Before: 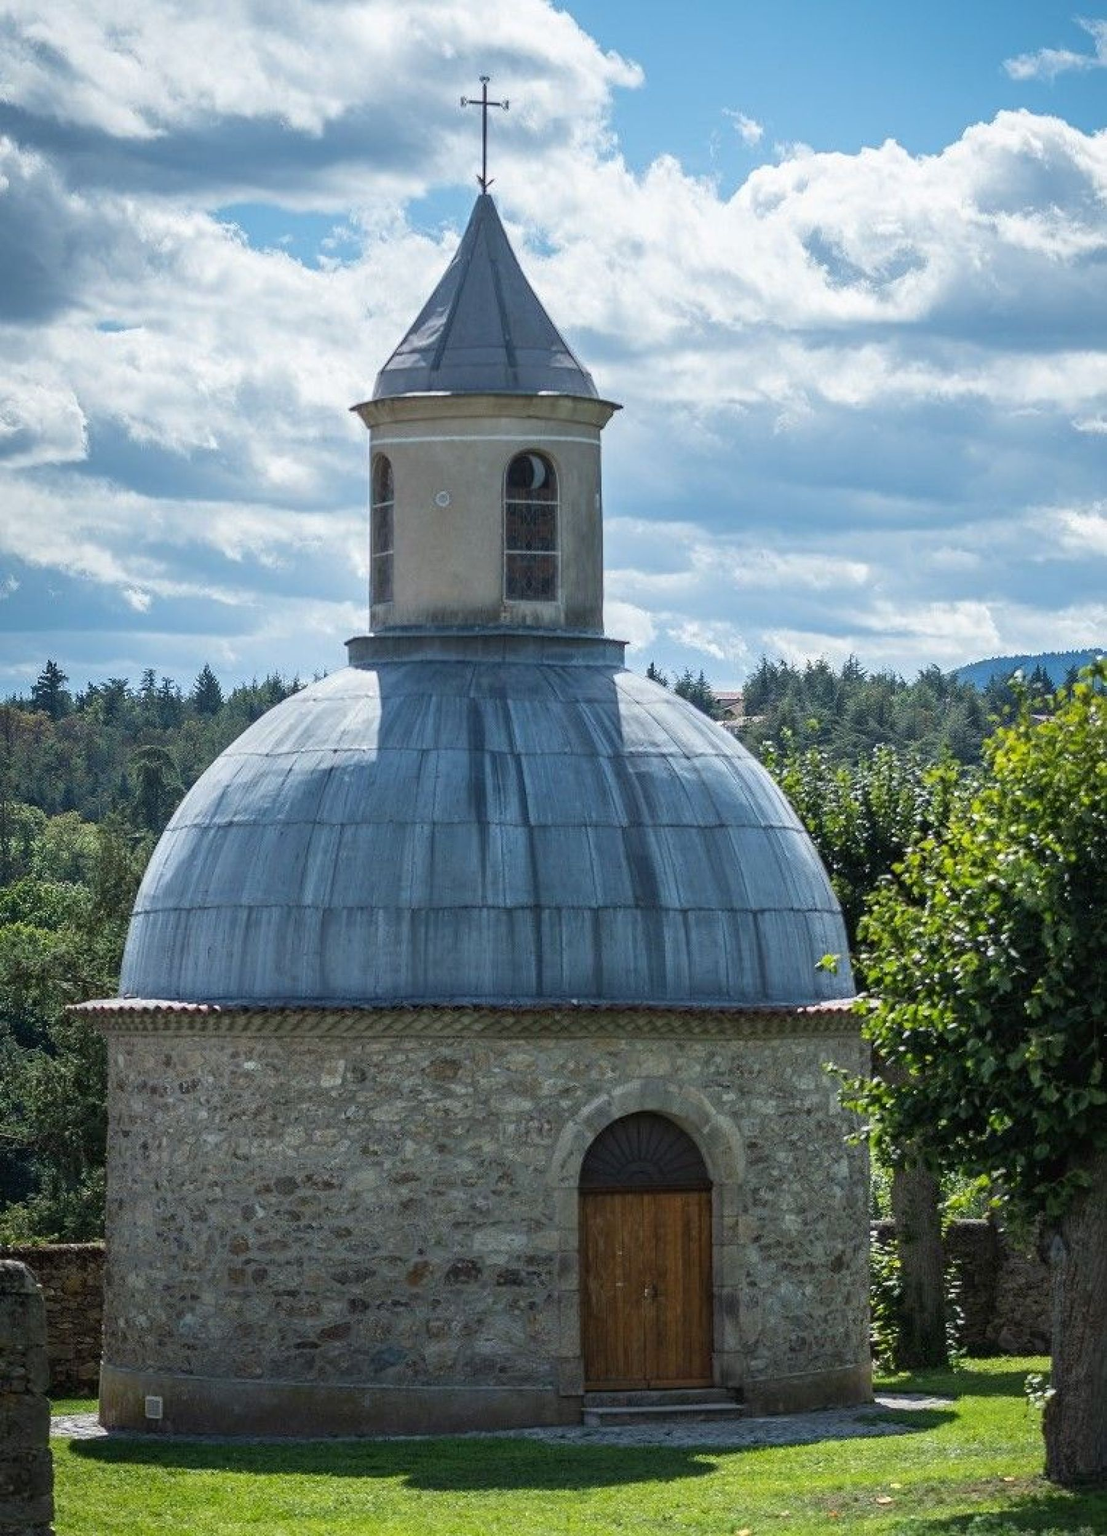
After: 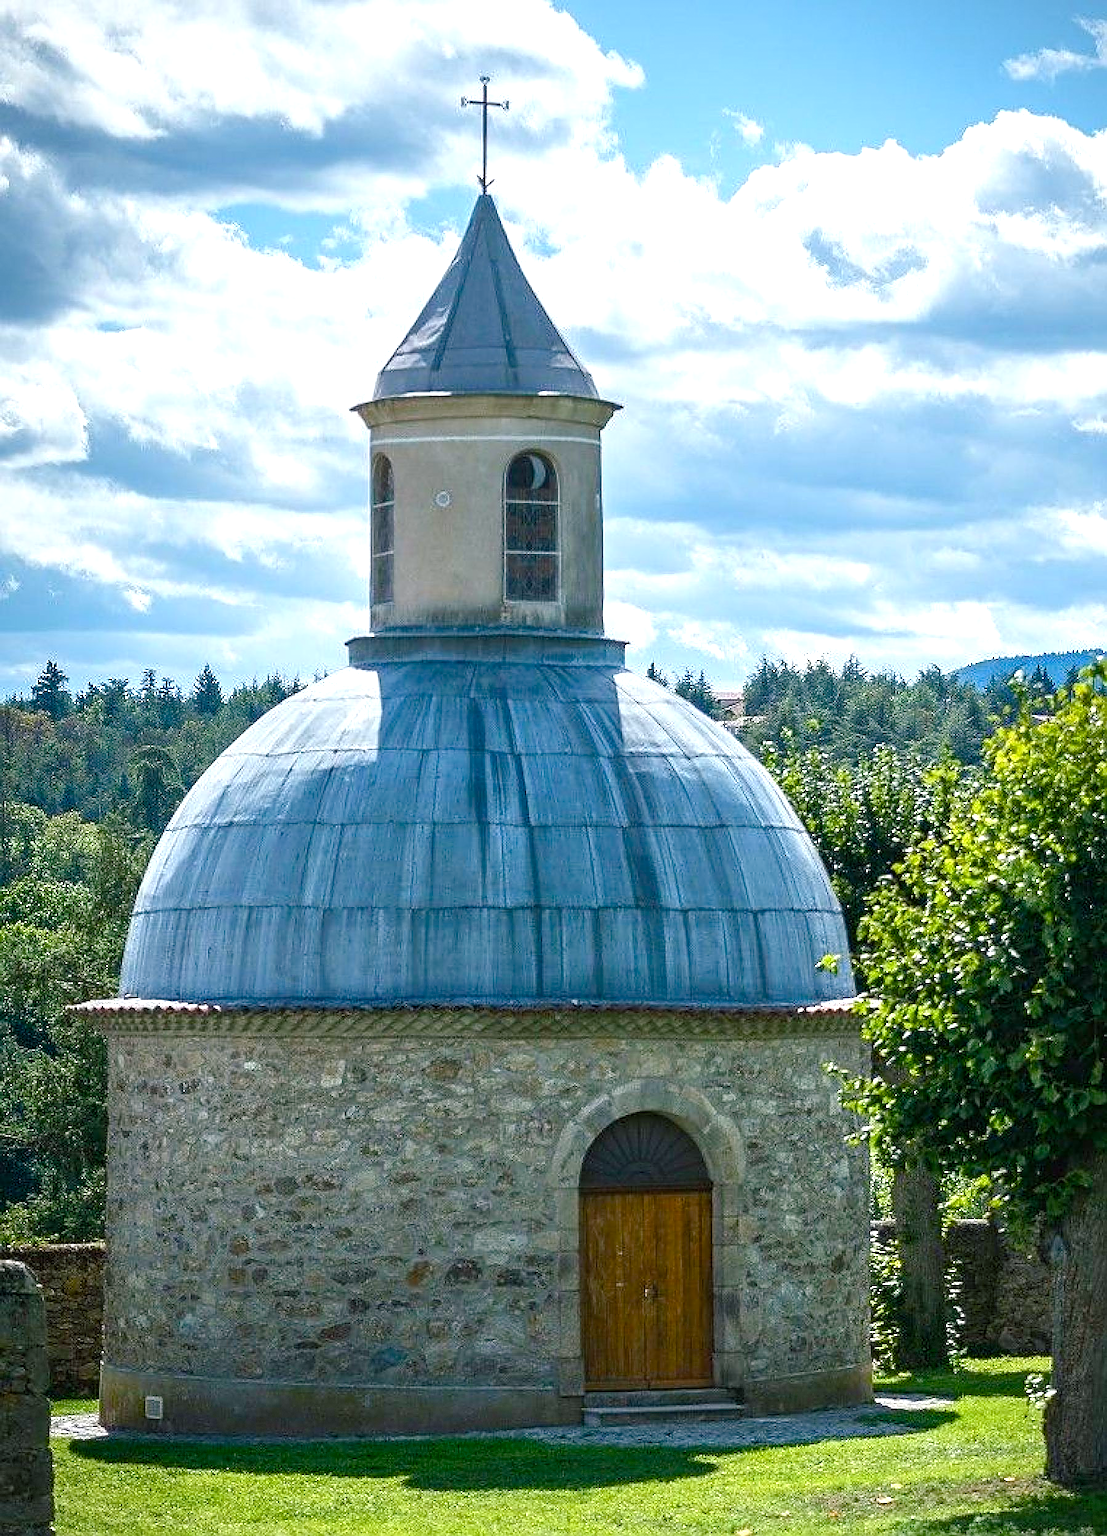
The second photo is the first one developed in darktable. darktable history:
exposure: exposure 0.609 EV, compensate highlight preservation false
color balance rgb: shadows lift › luminance -8.015%, shadows lift › chroma 2.105%, shadows lift › hue 163.5°, perceptual saturation grading › global saturation 20%, perceptual saturation grading › highlights -25.517%, perceptual saturation grading › shadows 49.215%, global vibrance 20%
sharpen: radius 1.405, amount 1.233, threshold 0.61
vignetting: fall-off start 100.35%, fall-off radius 70.7%, brightness -0.186, saturation -0.307, width/height ratio 1.173, dithering 8-bit output
